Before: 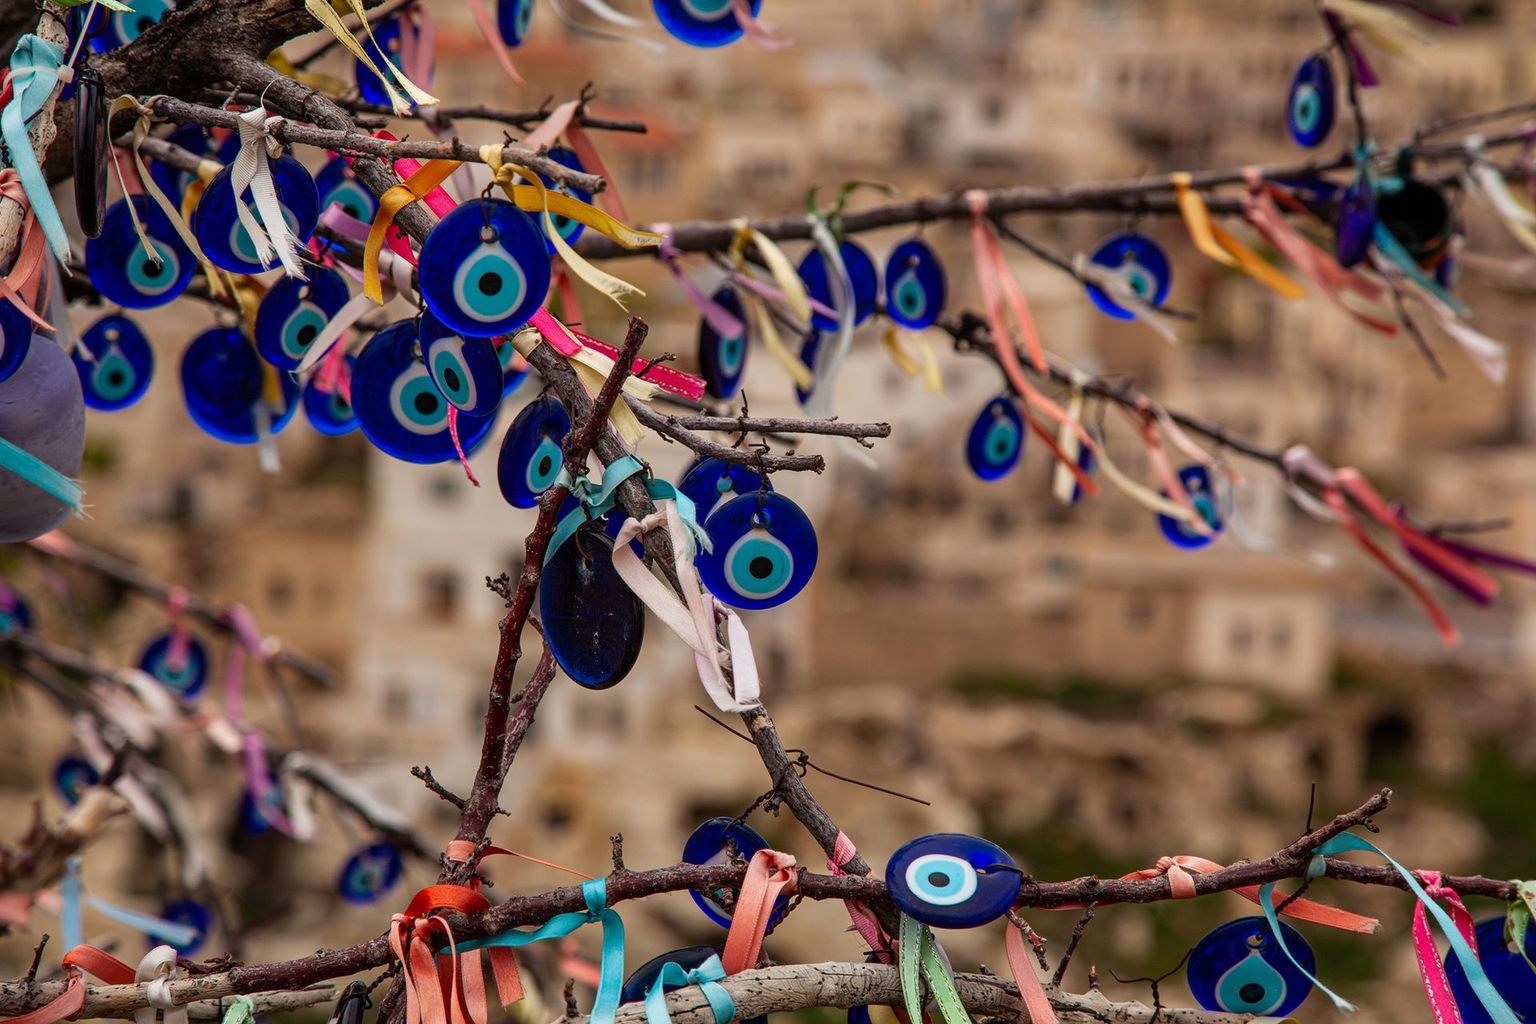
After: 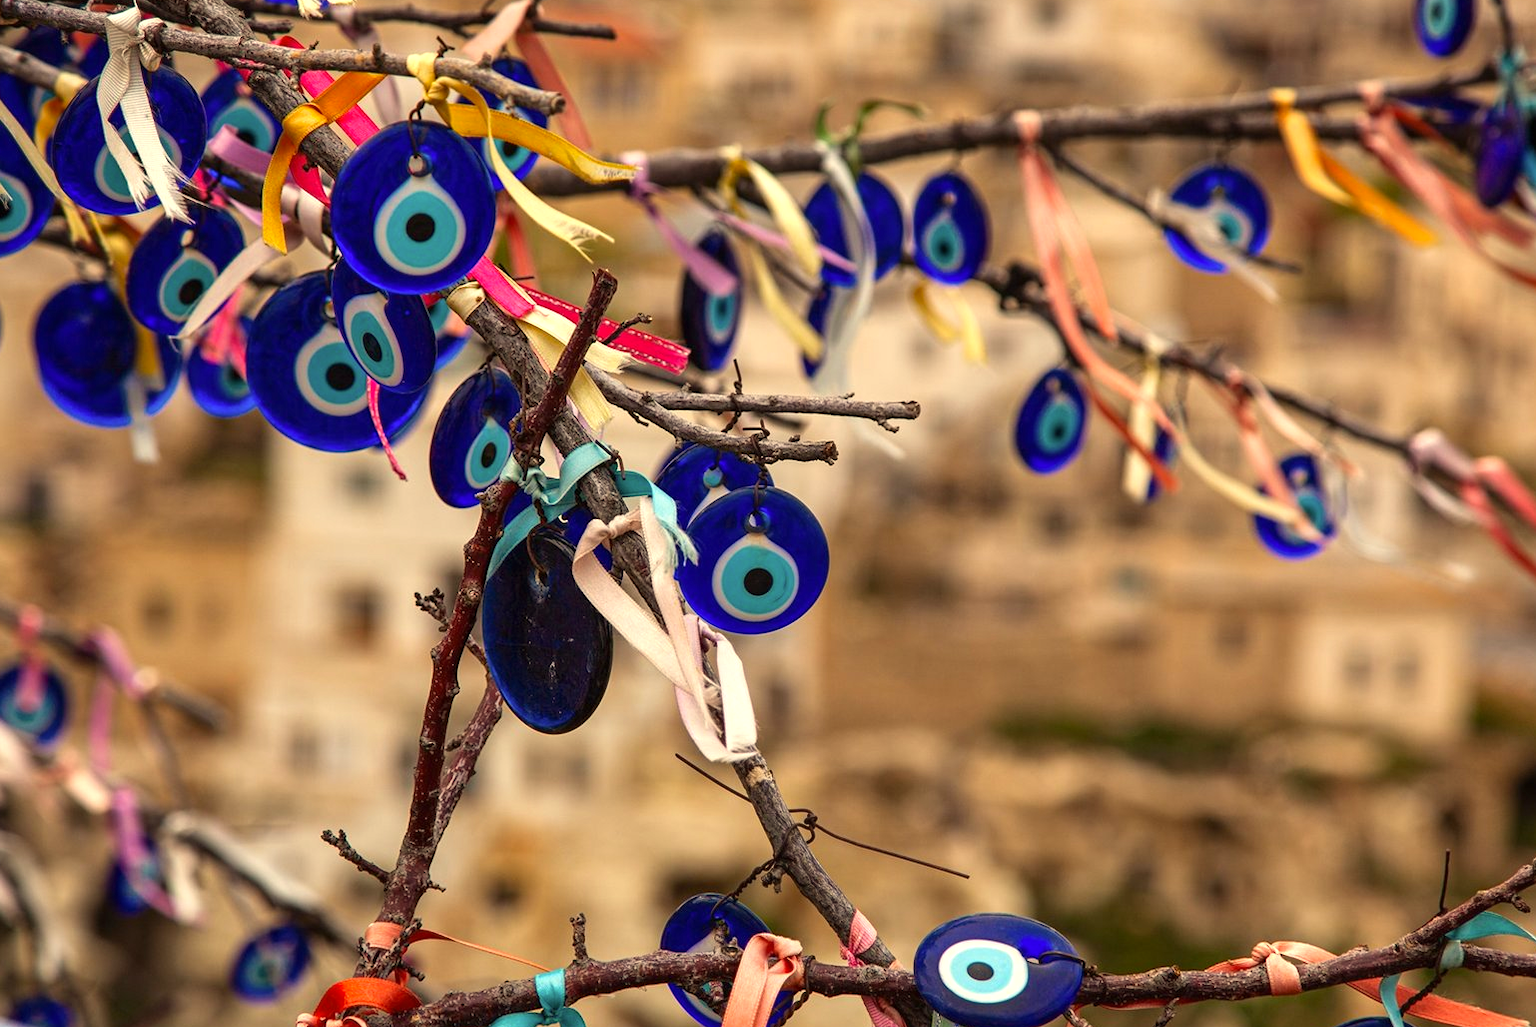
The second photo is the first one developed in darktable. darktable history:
crop and rotate: left 10.044%, top 9.925%, right 9.839%, bottom 9.643%
exposure: black level correction 0, exposure 0.591 EV, compensate highlight preservation false
color correction: highlights a* 1.4, highlights b* 17.17
